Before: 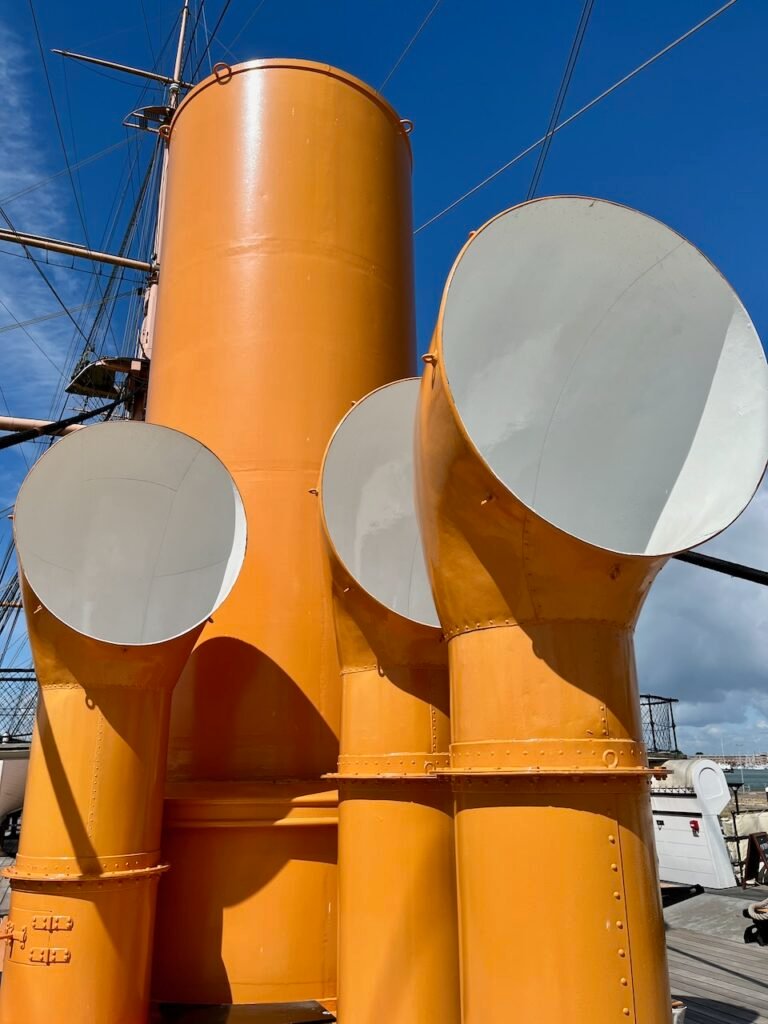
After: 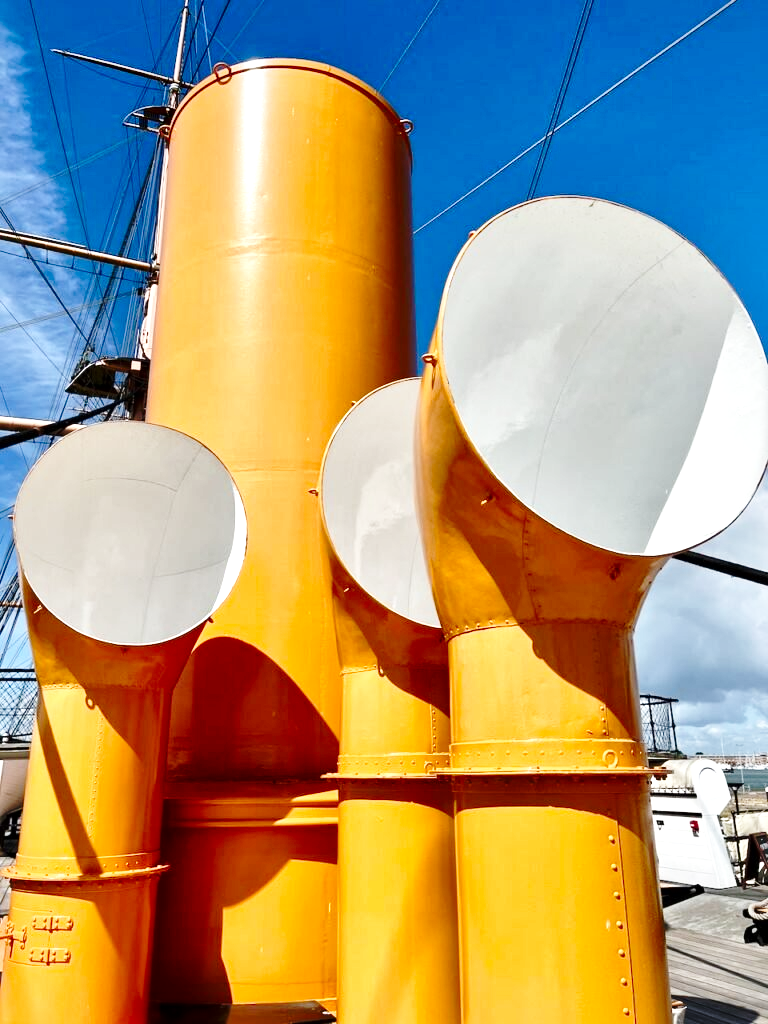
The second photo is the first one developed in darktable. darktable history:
base curve: curves: ch0 [(0, 0) (0.032, 0.037) (0.105, 0.228) (0.435, 0.76) (0.856, 0.983) (1, 1)], preserve colors none
local contrast: mode bilateral grid, contrast 19, coarseness 50, detail 179%, midtone range 0.2
